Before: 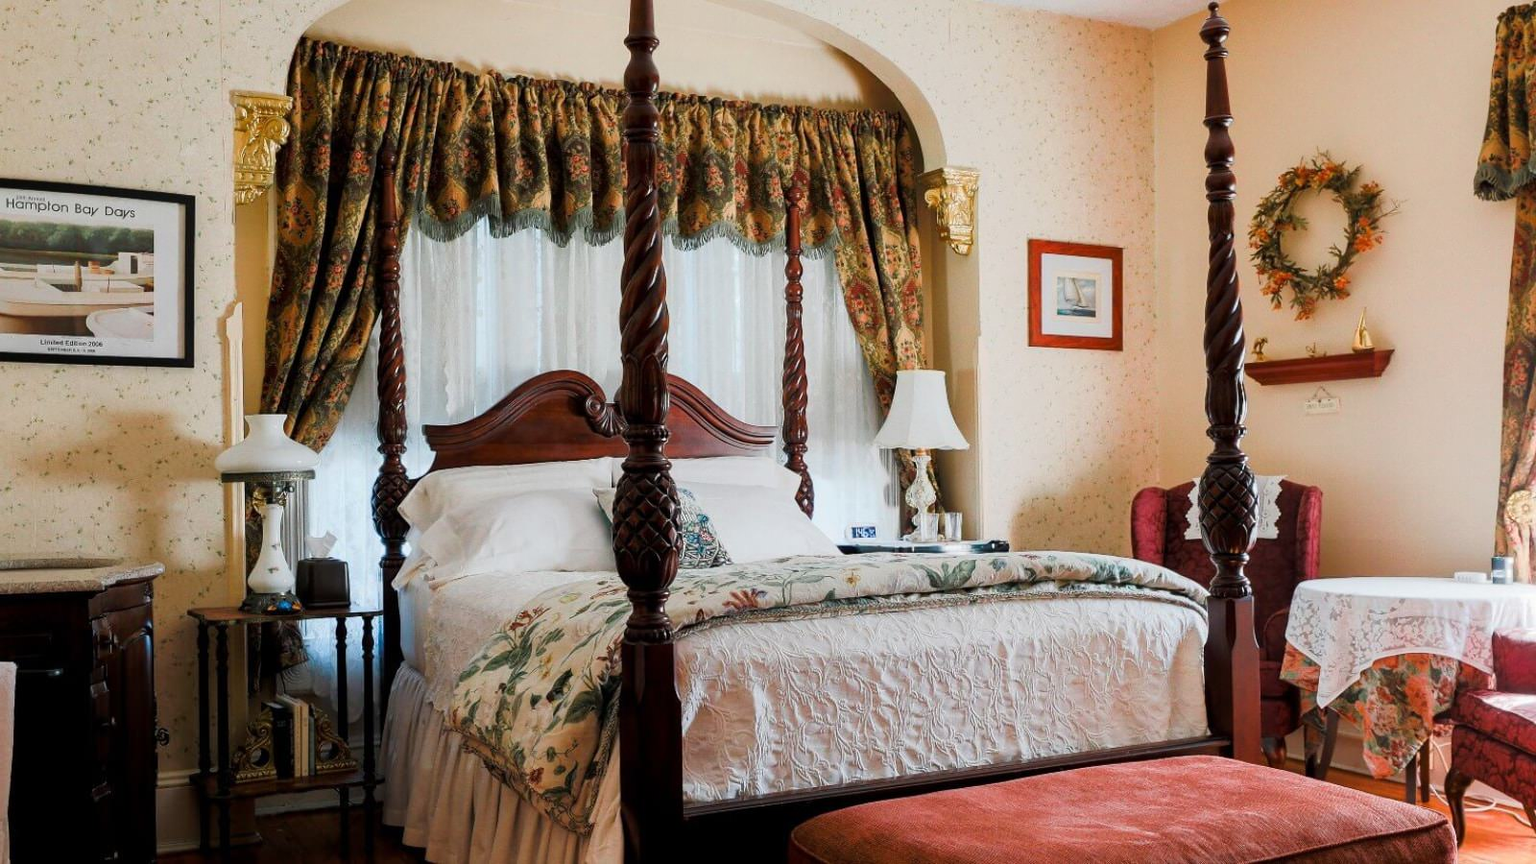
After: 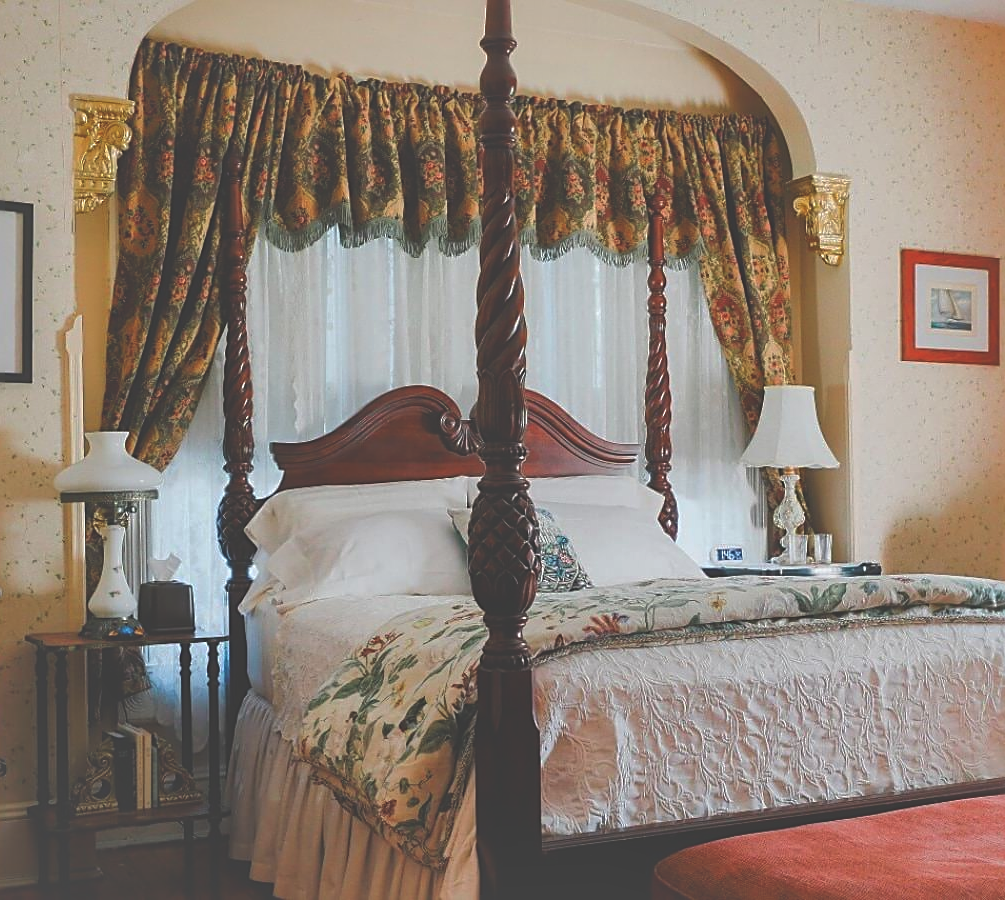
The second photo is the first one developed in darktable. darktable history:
crop: left 10.644%, right 26.528%
exposure: black level correction -0.028, compensate highlight preservation false
shadows and highlights: shadows 60, highlights -60
sharpen: on, module defaults
